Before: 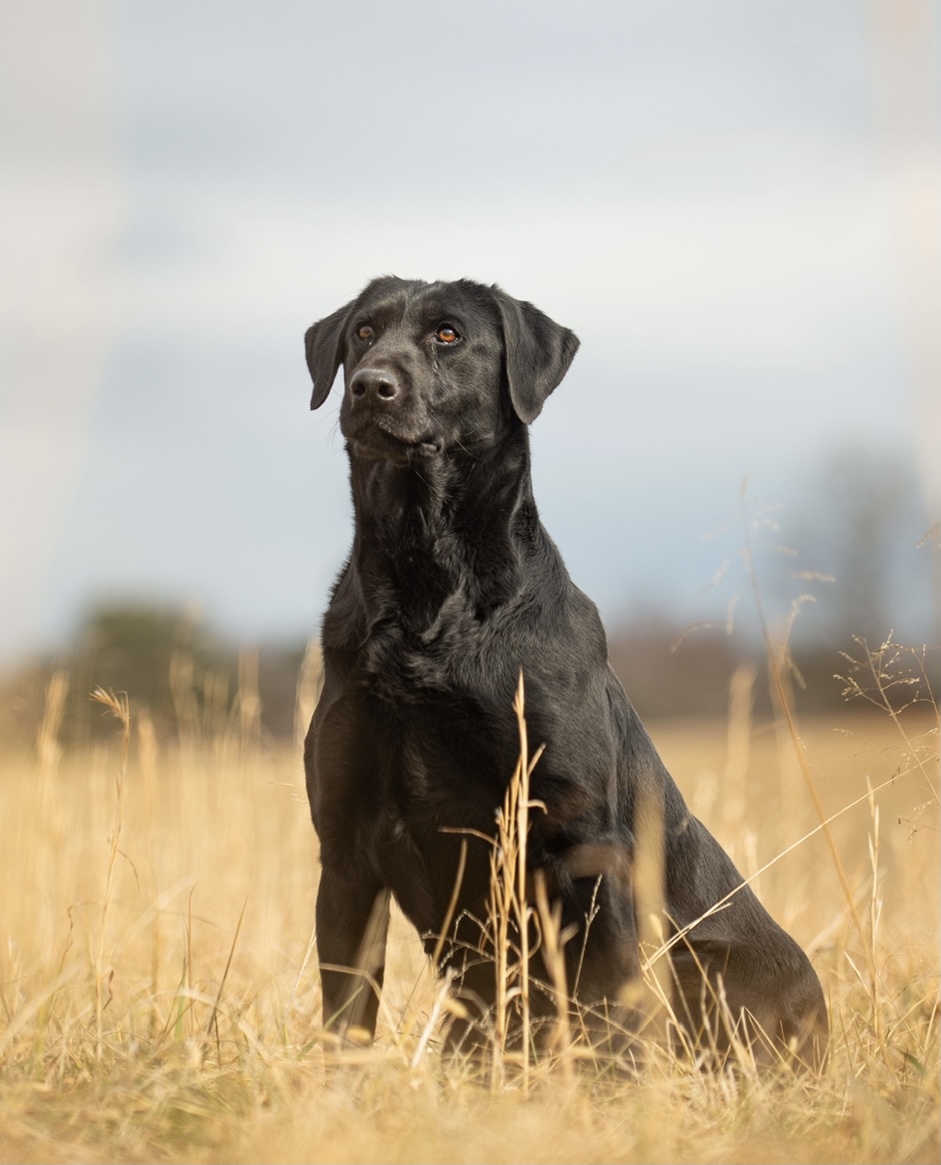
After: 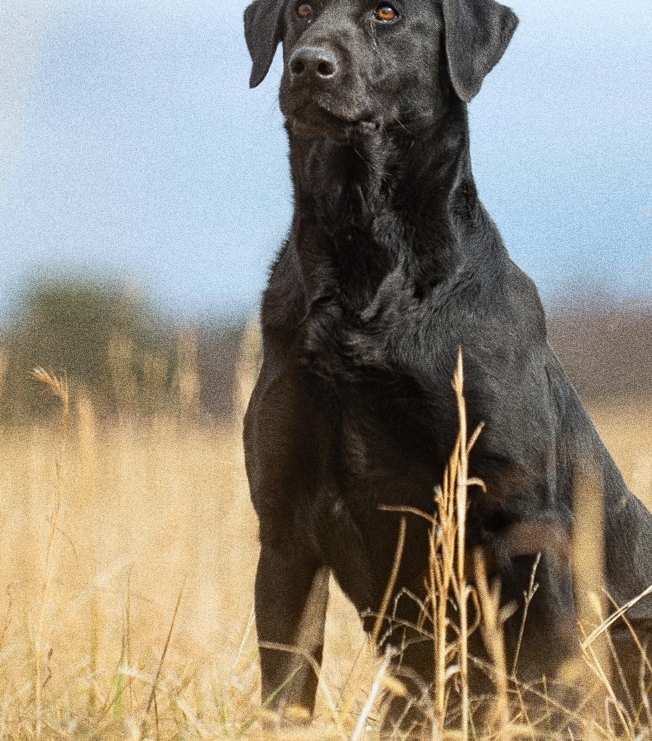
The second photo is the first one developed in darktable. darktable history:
color calibration: illuminant custom, x 0.368, y 0.373, temperature 4330.32 K
crop: left 6.488%, top 27.668%, right 24.183%, bottom 8.656%
grain: coarseness 10.62 ISO, strength 55.56%
